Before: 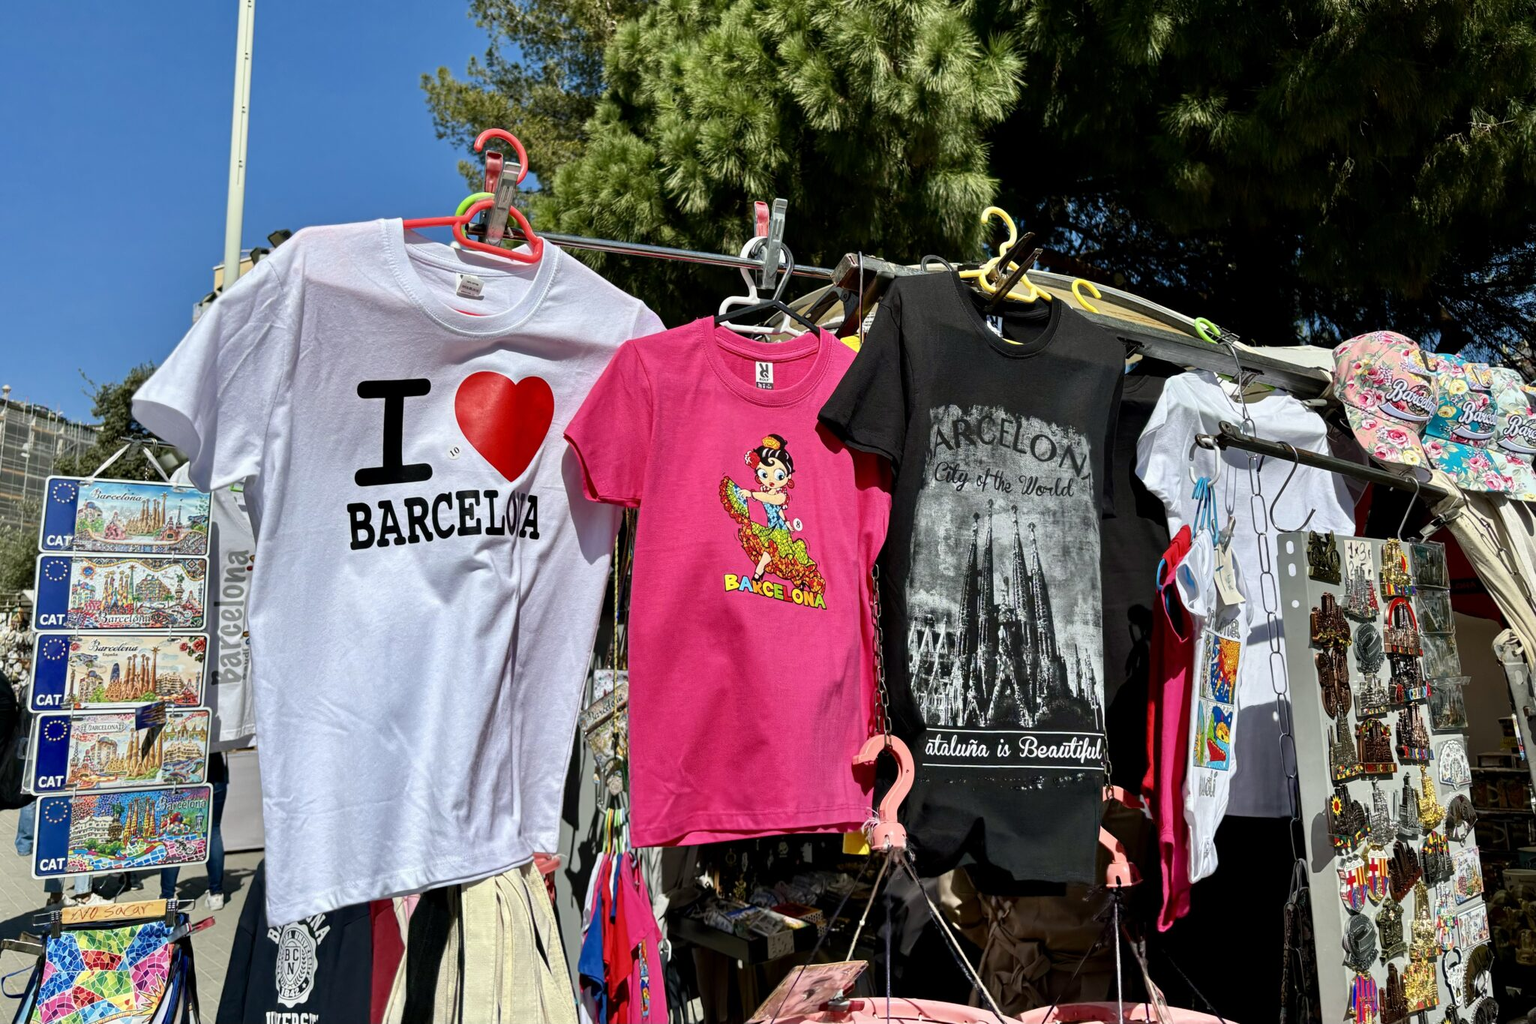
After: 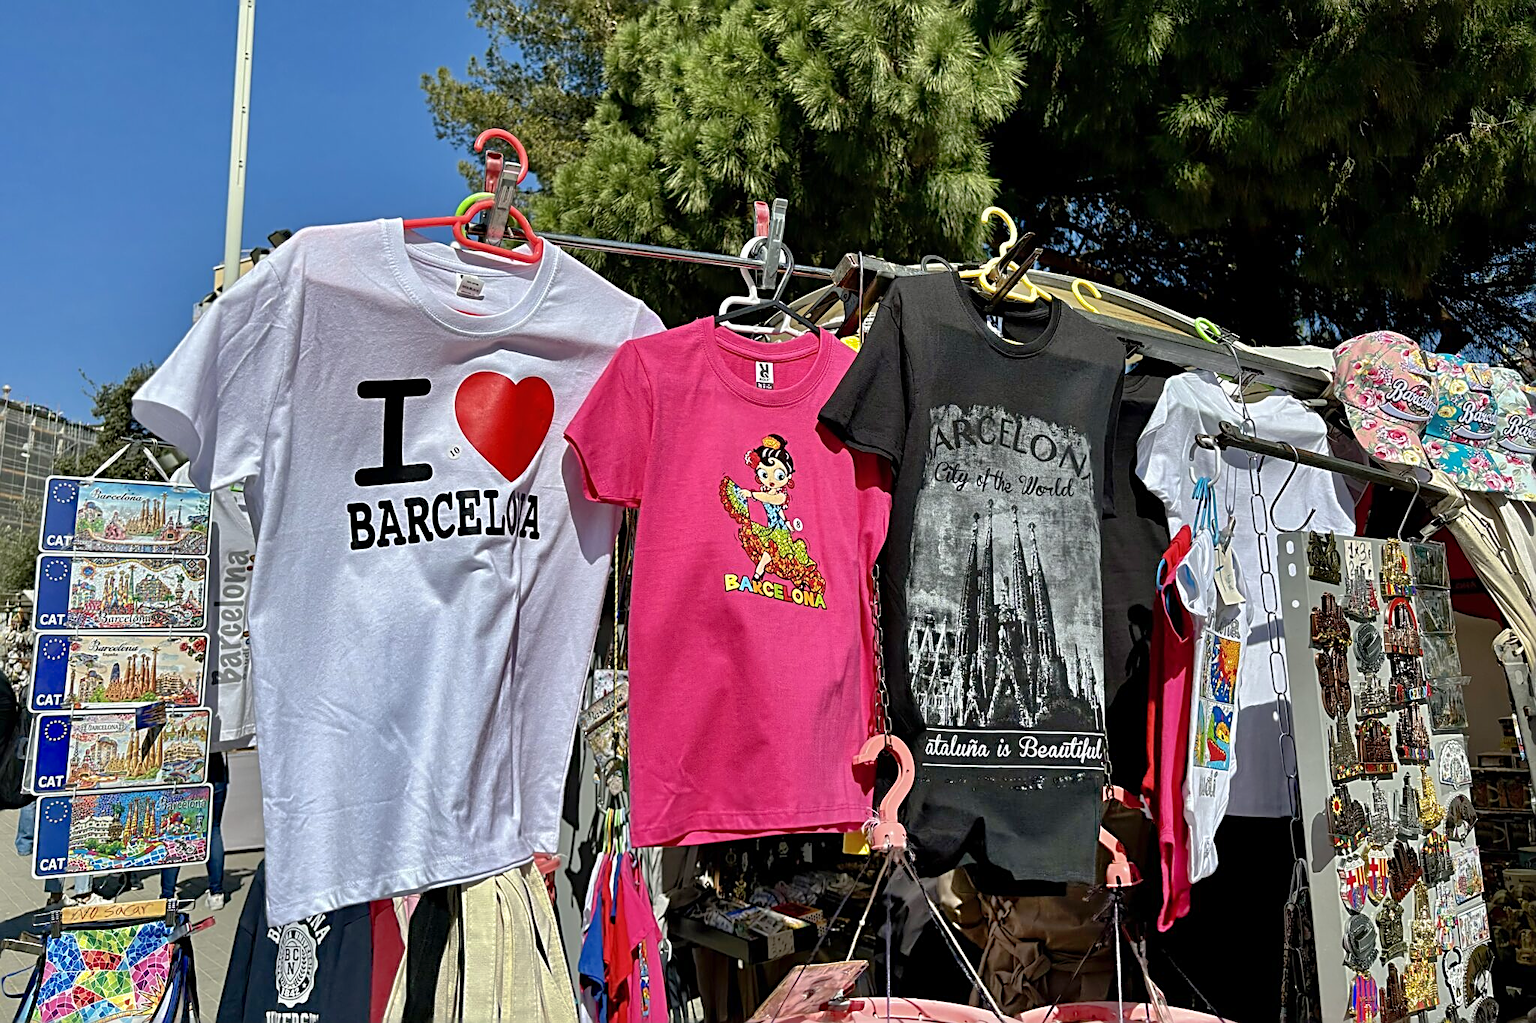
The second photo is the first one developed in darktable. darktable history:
shadows and highlights: on, module defaults
tone equalizer: on, module defaults
sharpen: radius 2.584, amount 0.688
